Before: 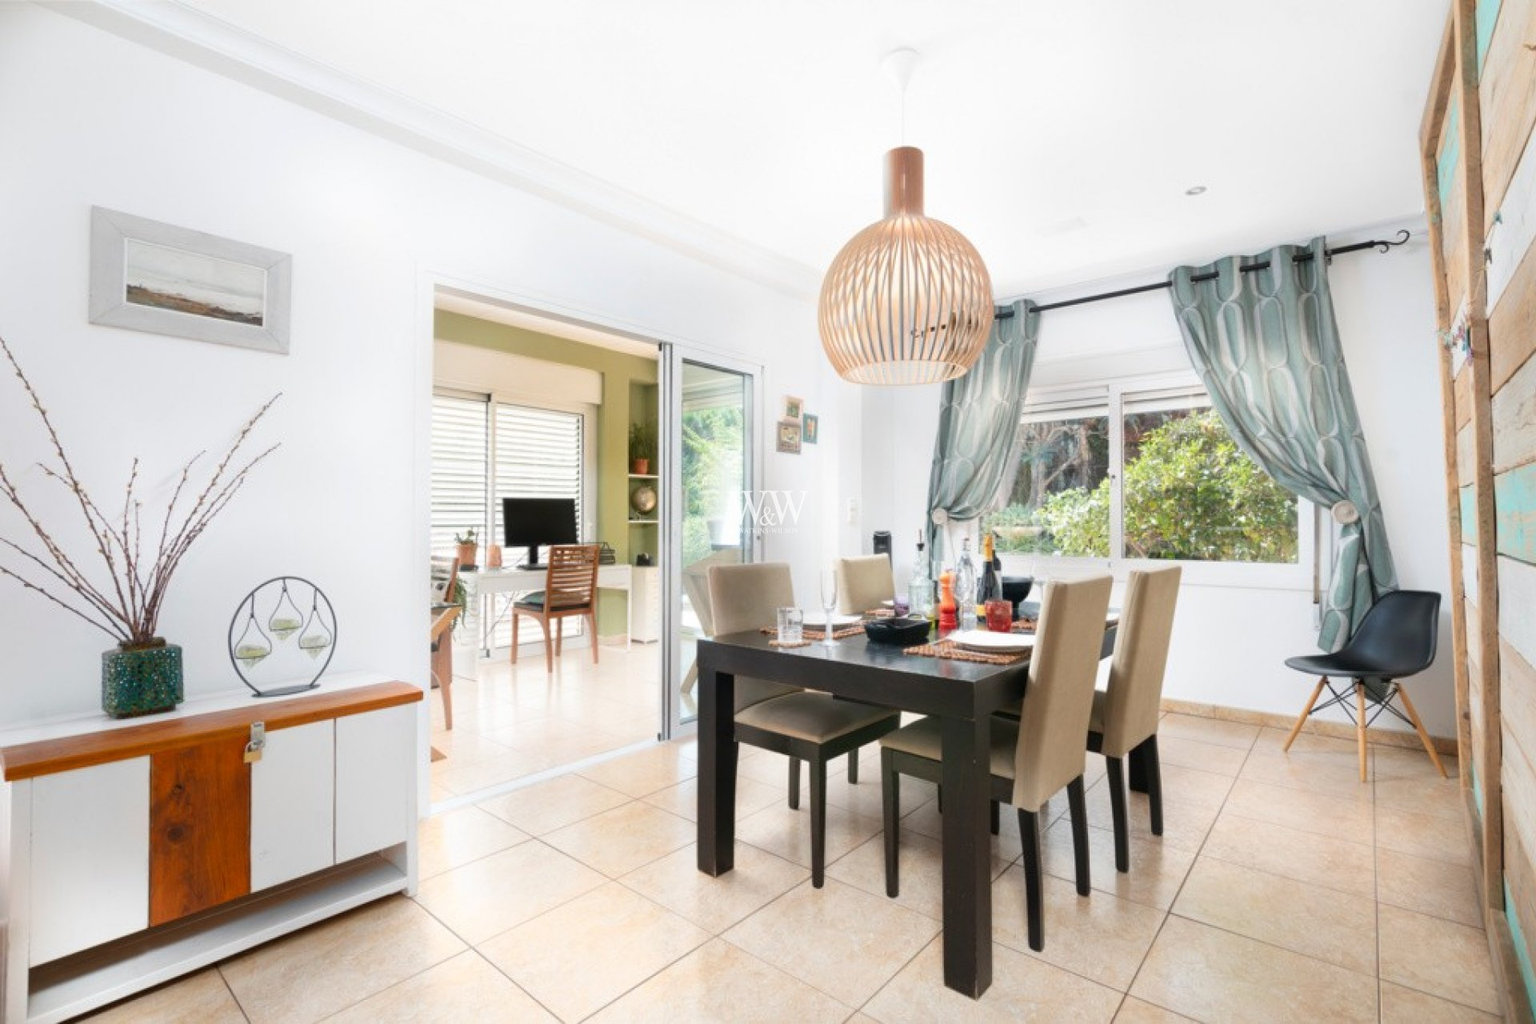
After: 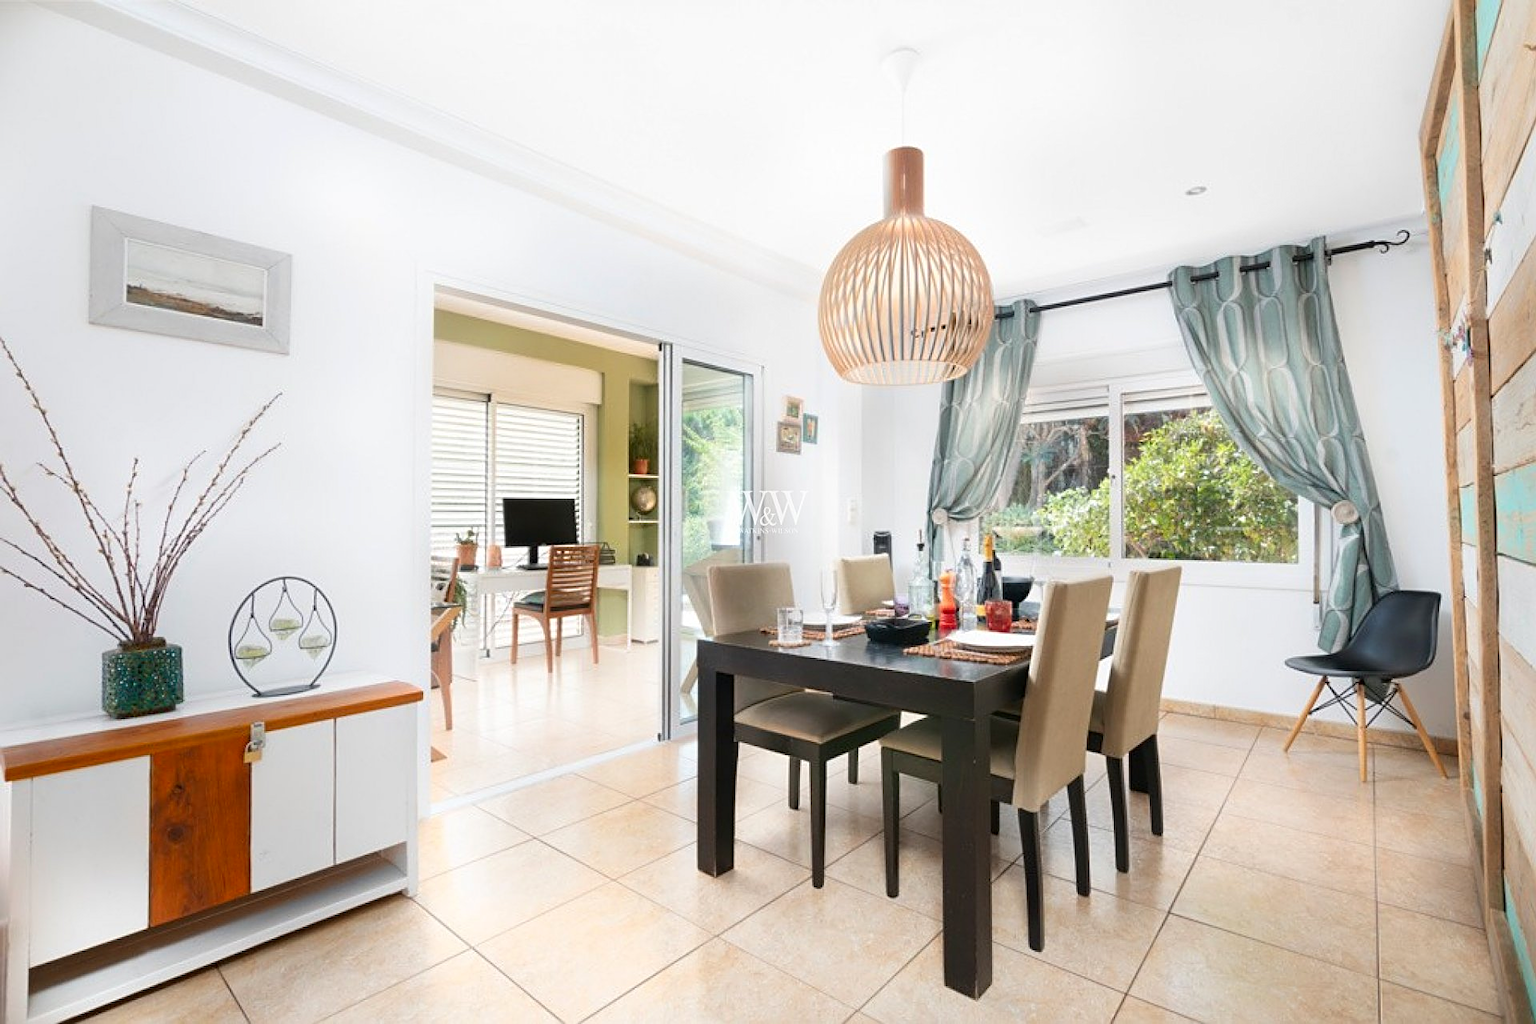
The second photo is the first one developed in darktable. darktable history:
sharpen: on, module defaults
contrast brightness saturation: contrast 0.04, saturation 0.07
